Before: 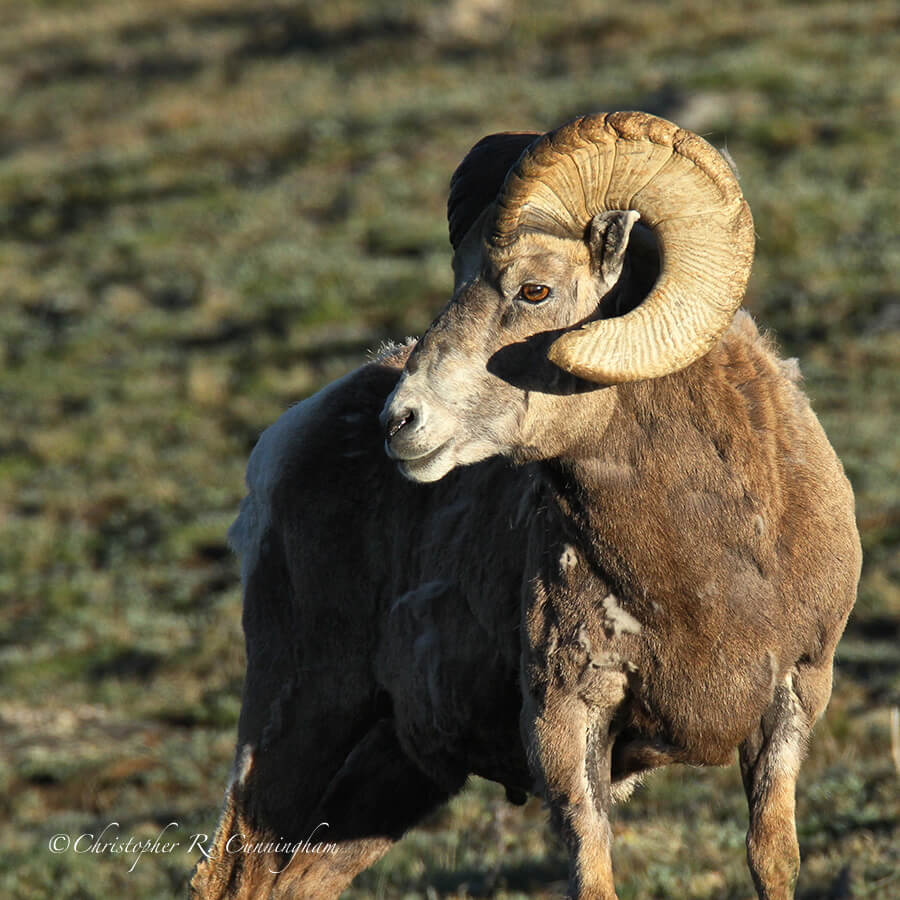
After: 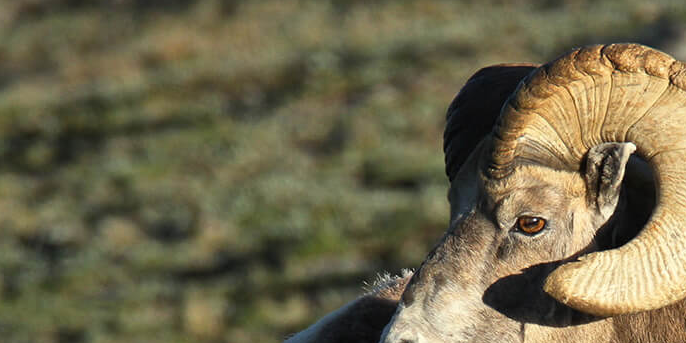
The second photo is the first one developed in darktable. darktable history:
crop: left 0.546%, top 7.631%, right 23.183%, bottom 54.155%
